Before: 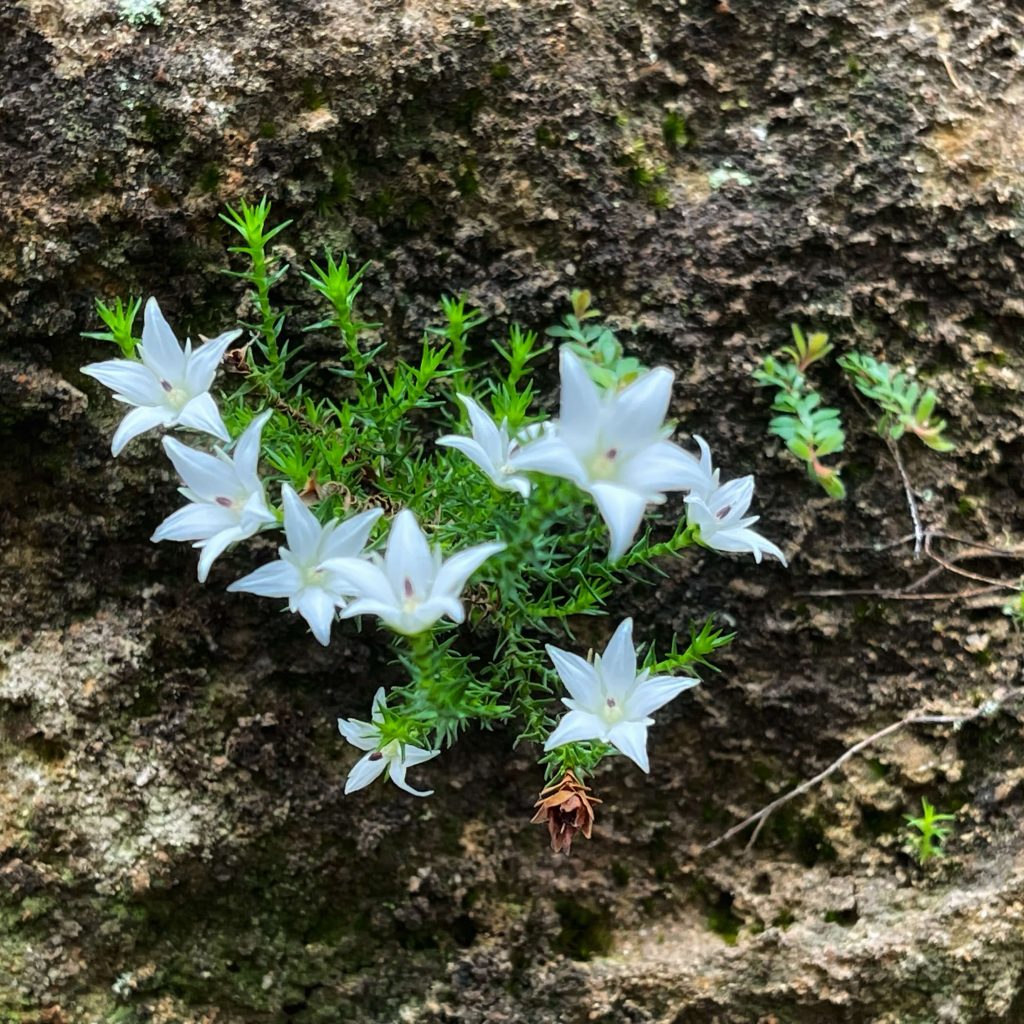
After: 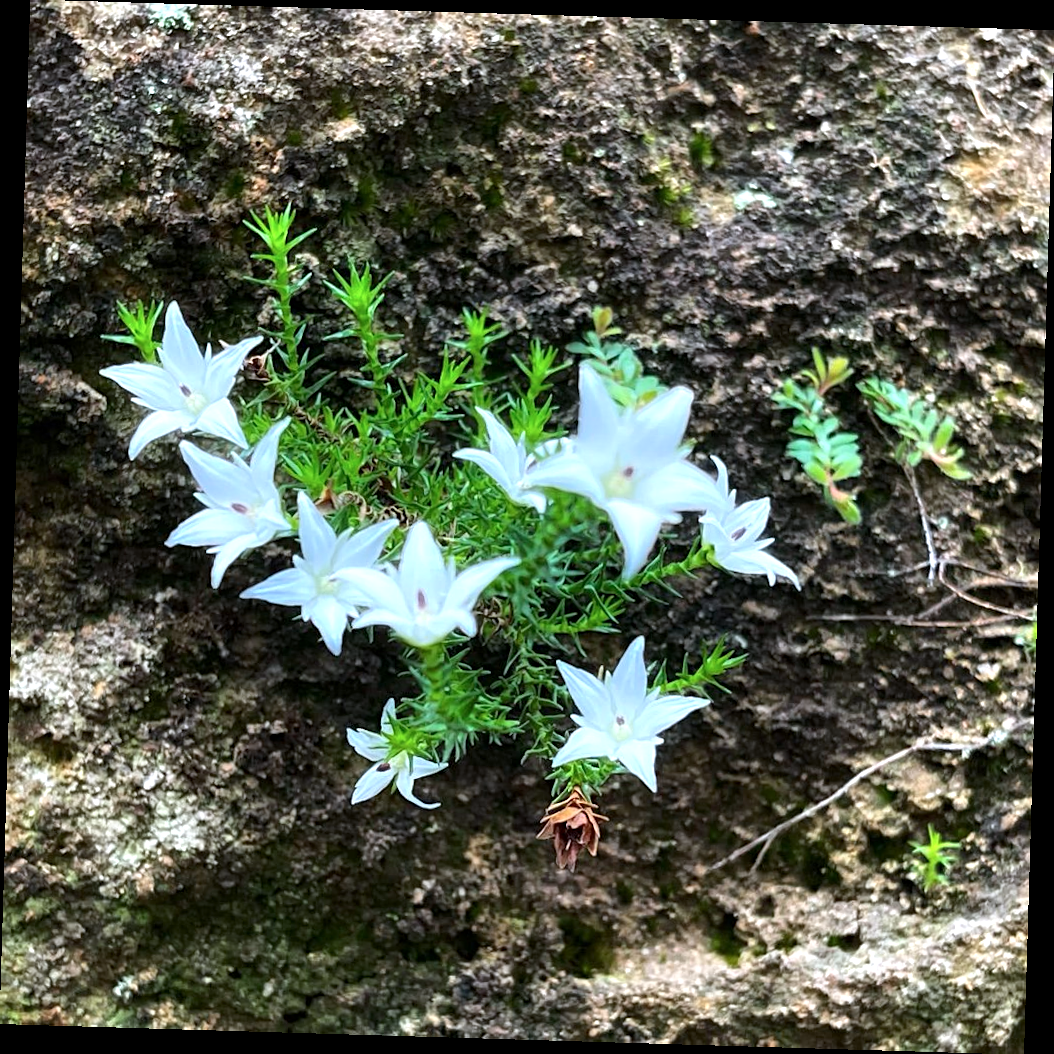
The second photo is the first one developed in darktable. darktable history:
exposure: black level correction 0.001, exposure 0.5 EV, compensate exposure bias true, compensate highlight preservation false
color calibration: illuminant as shot in camera, x 0.358, y 0.373, temperature 4628.91 K
white balance: red 0.986, blue 1.01
rotate and perspective: rotation 1.72°, automatic cropping off
sharpen: amount 0.2
